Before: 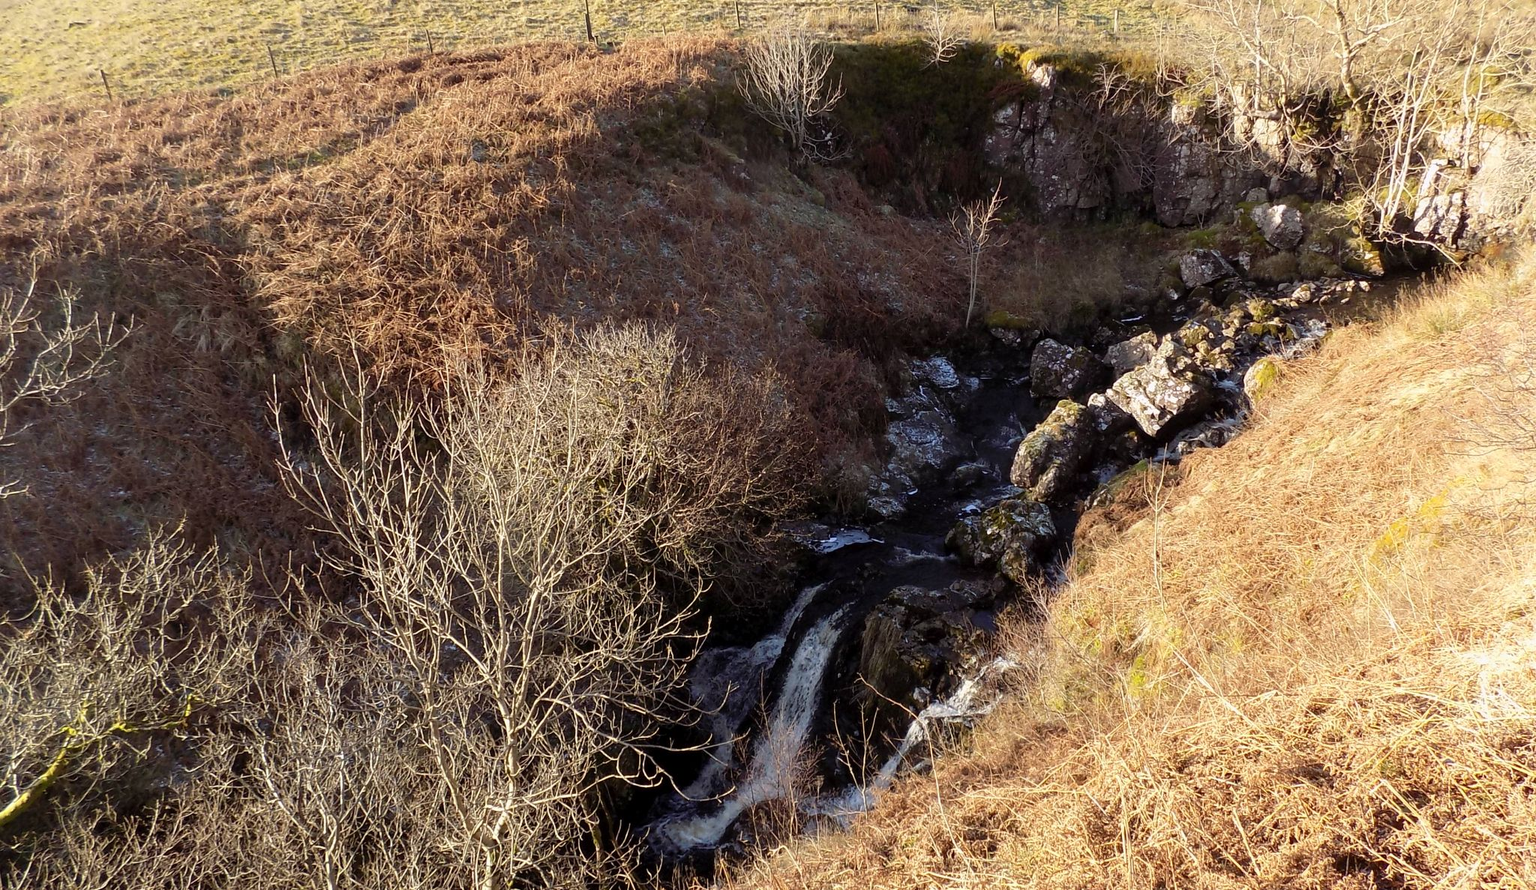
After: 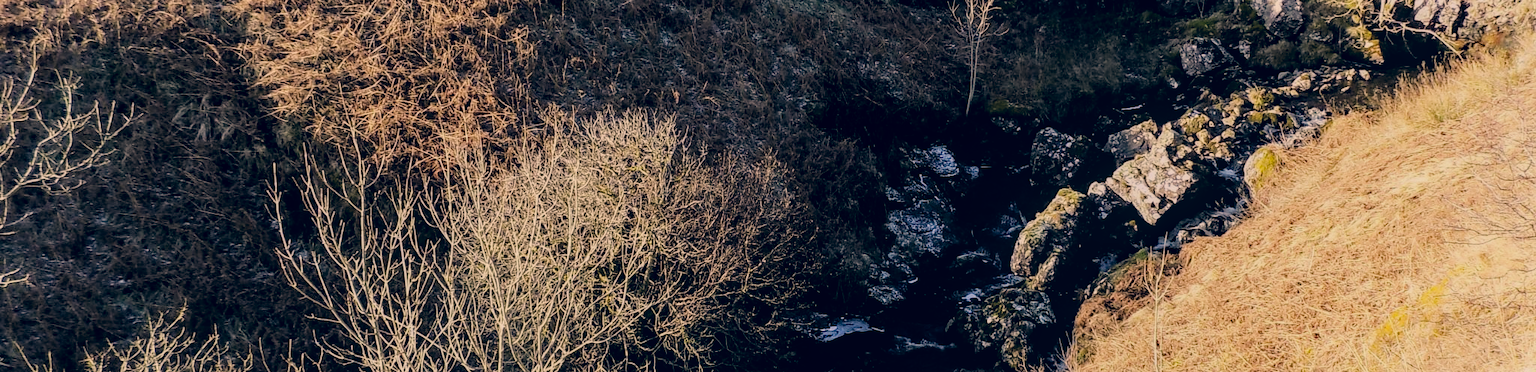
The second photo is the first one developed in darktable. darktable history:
haze removal: compatibility mode true, adaptive false
filmic rgb: black relative exposure -6.82 EV, white relative exposure 5.89 EV, hardness 2.71
crop and rotate: top 23.84%, bottom 34.294%
exposure: exposure -0.072 EV, compensate highlight preservation false
color correction: highlights a* 10.32, highlights b* 14.66, shadows a* -9.59, shadows b* -15.02
tone equalizer: -8 EV -0.417 EV, -7 EV -0.389 EV, -6 EV -0.333 EV, -5 EV -0.222 EV, -3 EV 0.222 EV, -2 EV 0.333 EV, -1 EV 0.389 EV, +0 EV 0.417 EV, edges refinement/feathering 500, mask exposure compensation -1.57 EV, preserve details no
local contrast: on, module defaults
